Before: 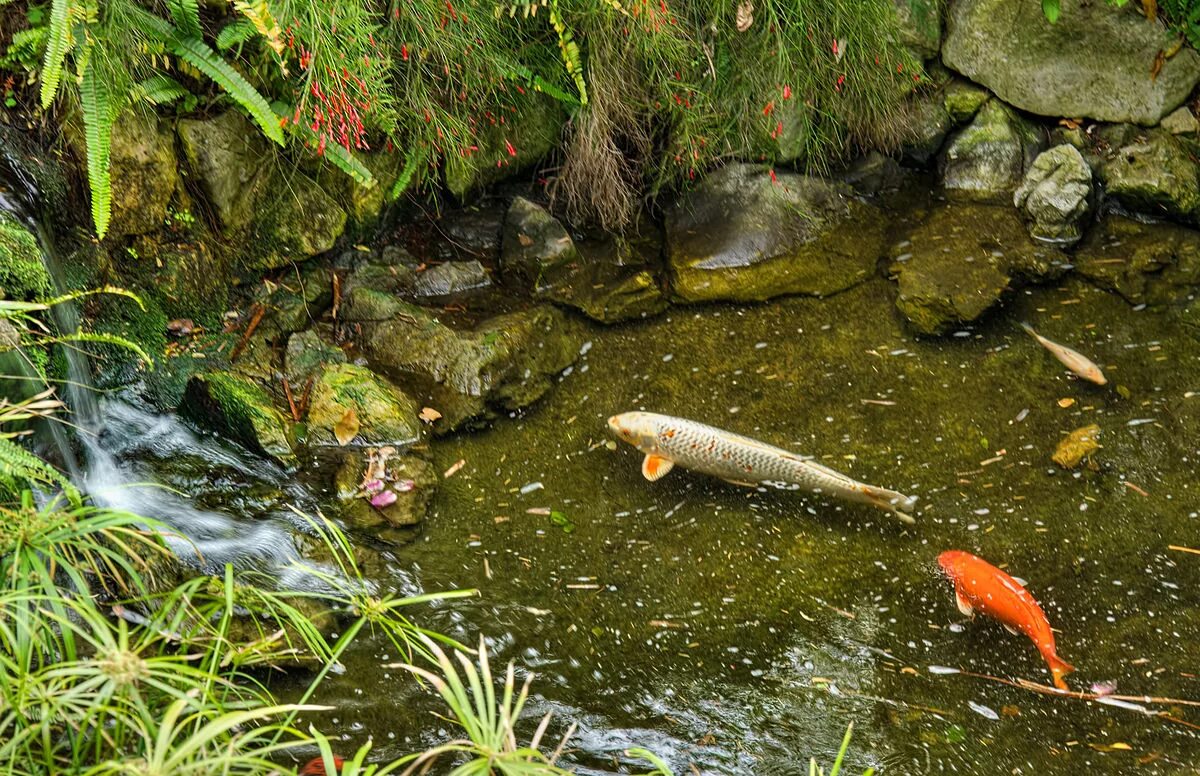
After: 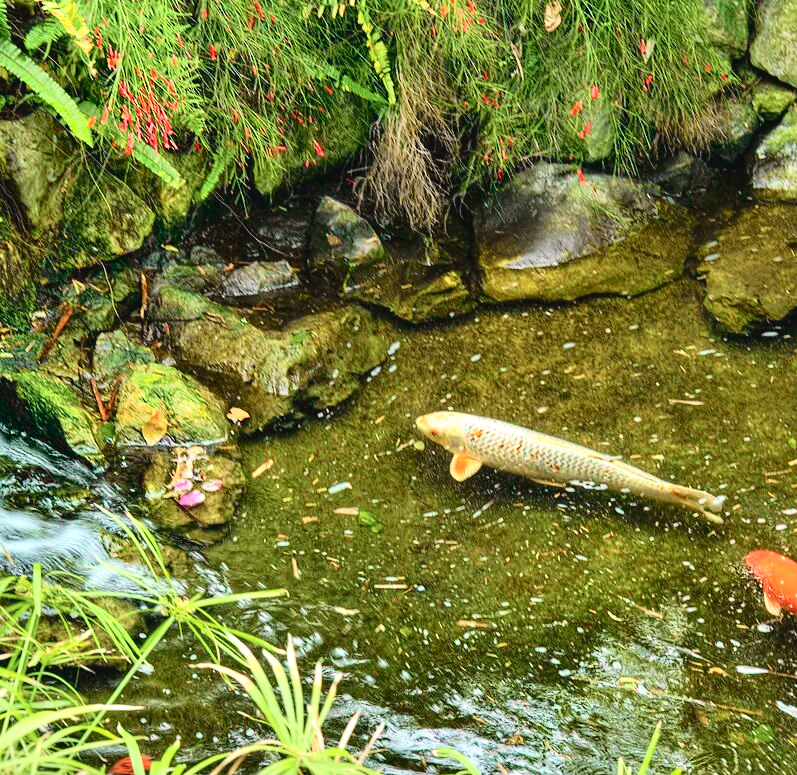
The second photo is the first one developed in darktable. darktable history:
exposure: exposure 0.561 EV, compensate highlight preservation false
crop and rotate: left 16.025%, right 17.555%
tone curve: curves: ch0 [(0, 0.037) (0.045, 0.055) (0.155, 0.138) (0.29, 0.325) (0.428, 0.513) (0.604, 0.71) (0.824, 0.882) (1, 0.965)]; ch1 [(0, 0) (0.339, 0.334) (0.445, 0.419) (0.476, 0.454) (0.498, 0.498) (0.53, 0.515) (0.557, 0.556) (0.609, 0.649) (0.716, 0.746) (1, 1)]; ch2 [(0, 0) (0.327, 0.318) (0.417, 0.426) (0.46, 0.453) (0.502, 0.5) (0.526, 0.52) (0.554, 0.541) (0.626, 0.65) (0.749, 0.746) (1, 1)], color space Lab, independent channels, preserve colors none
